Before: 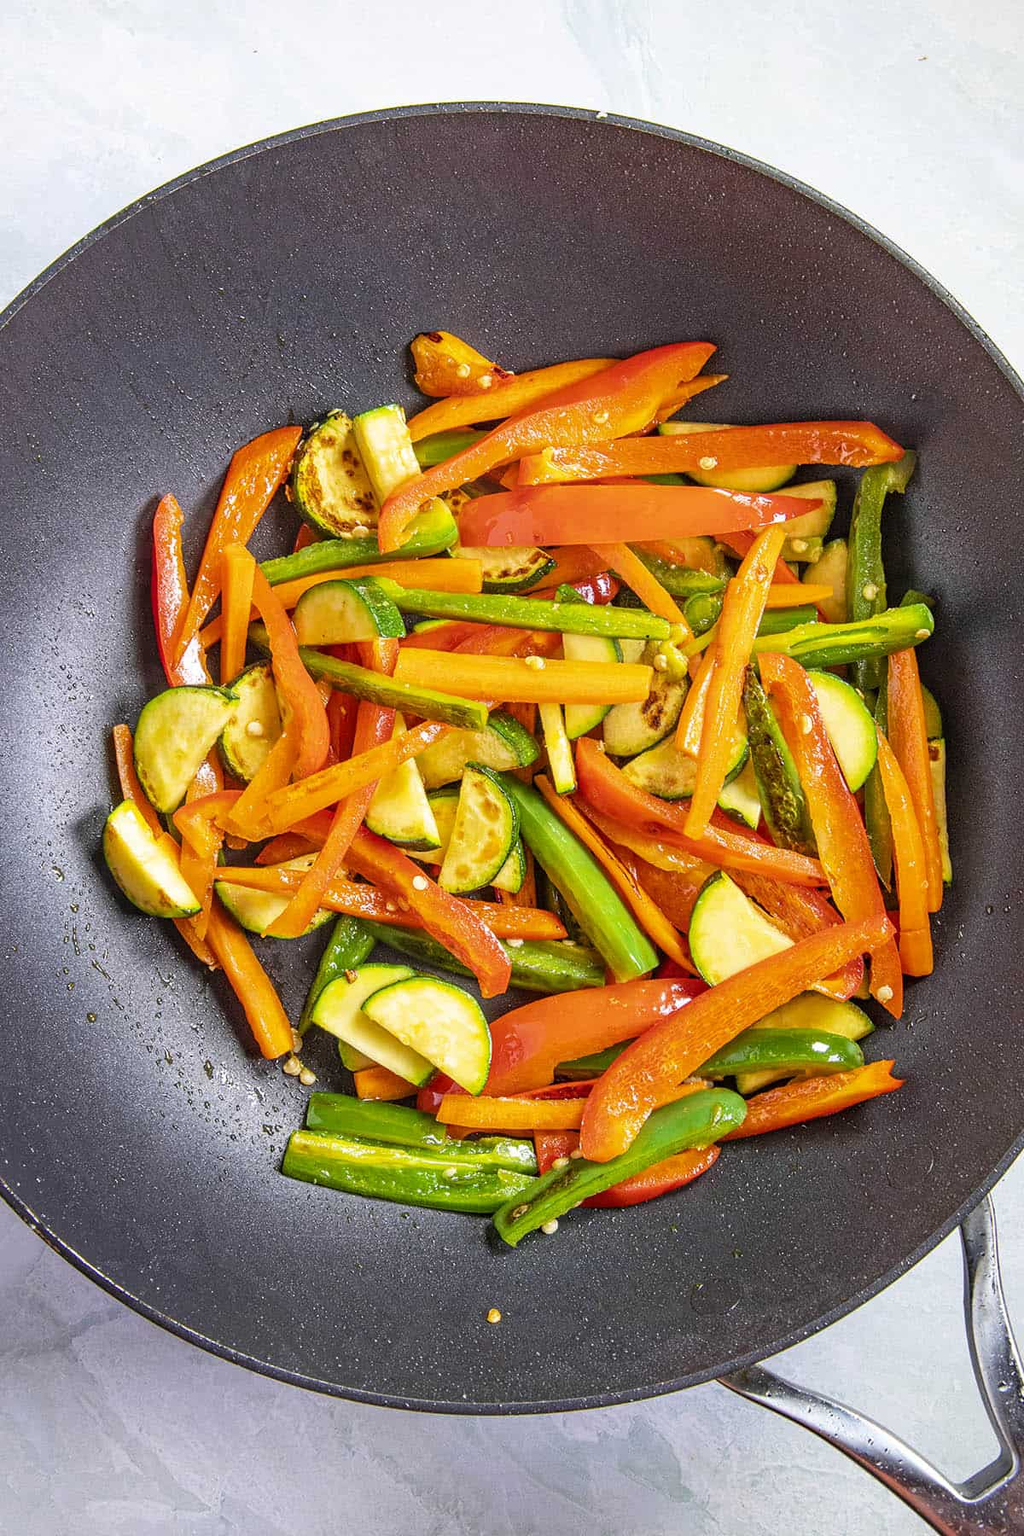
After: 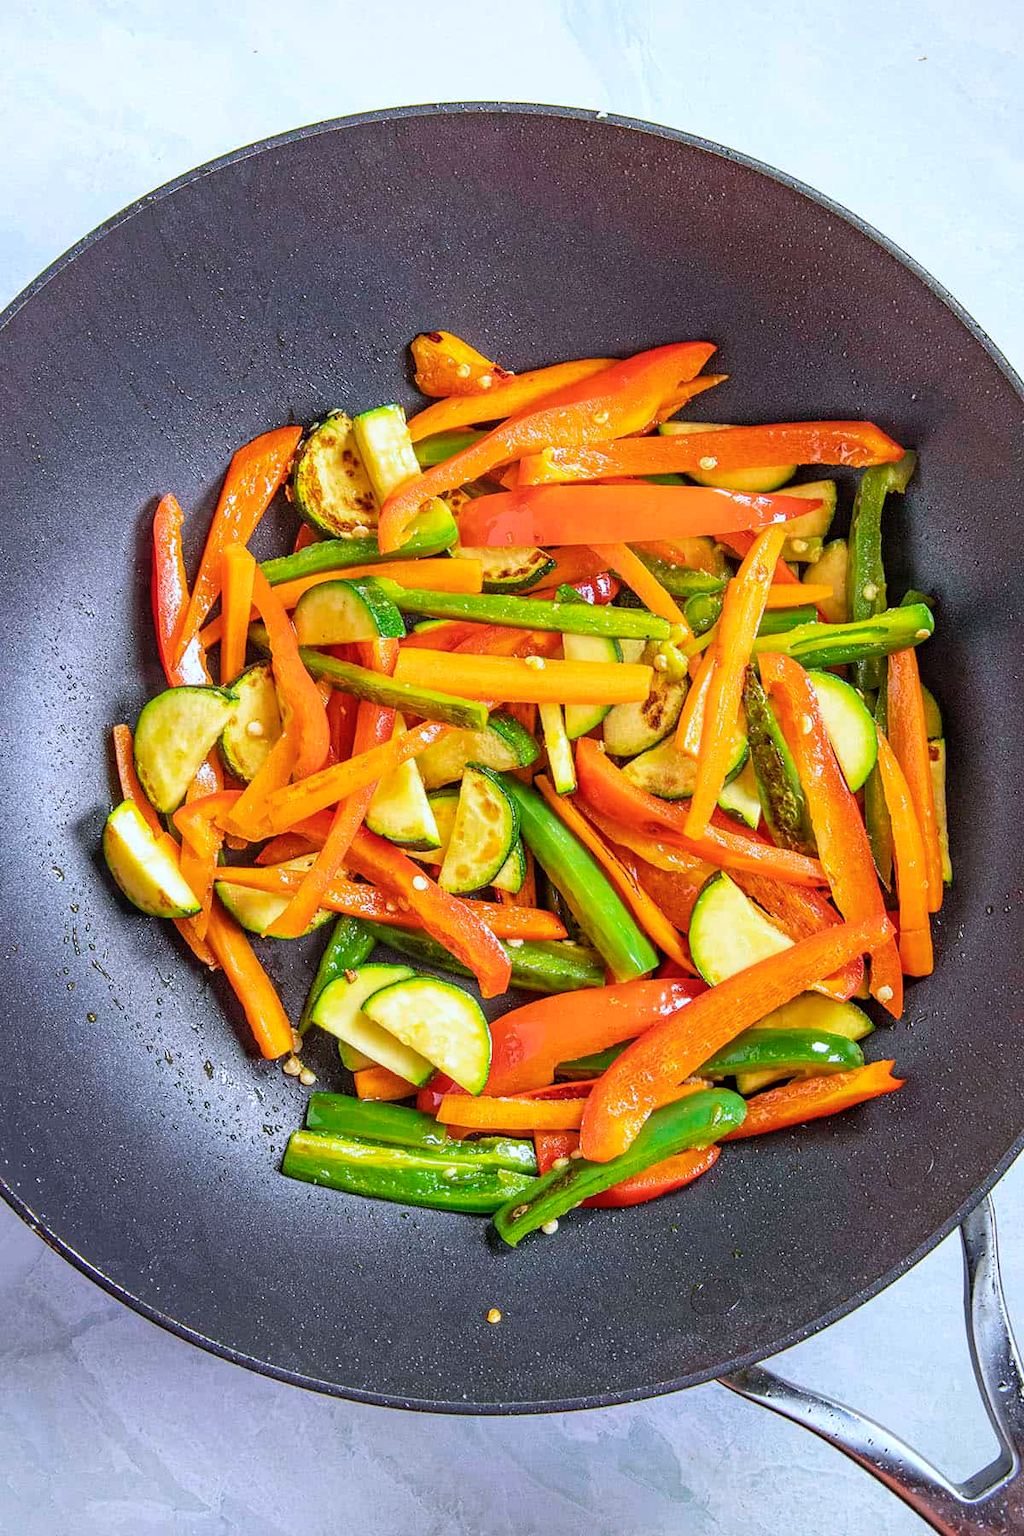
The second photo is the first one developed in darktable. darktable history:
color calibration: gray › normalize channels true, x 0.37, y 0.382, temperature 4309.91 K, gamut compression 0.025
